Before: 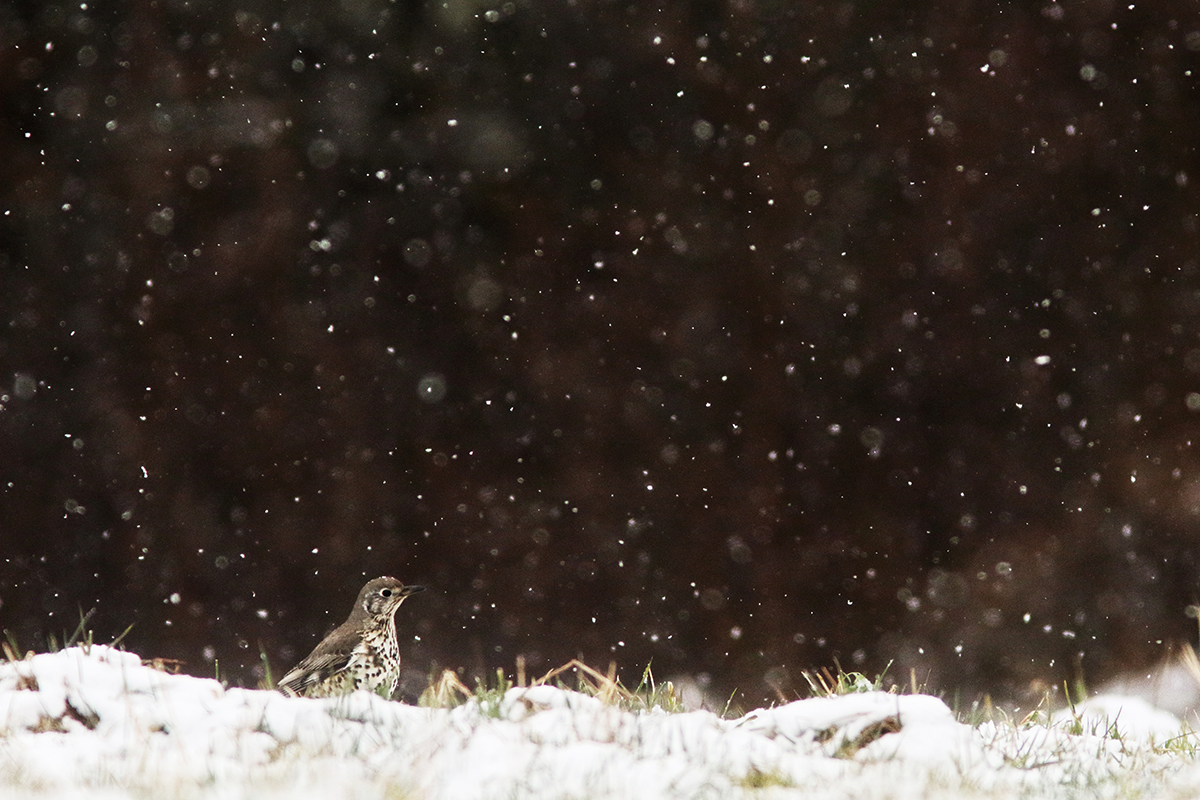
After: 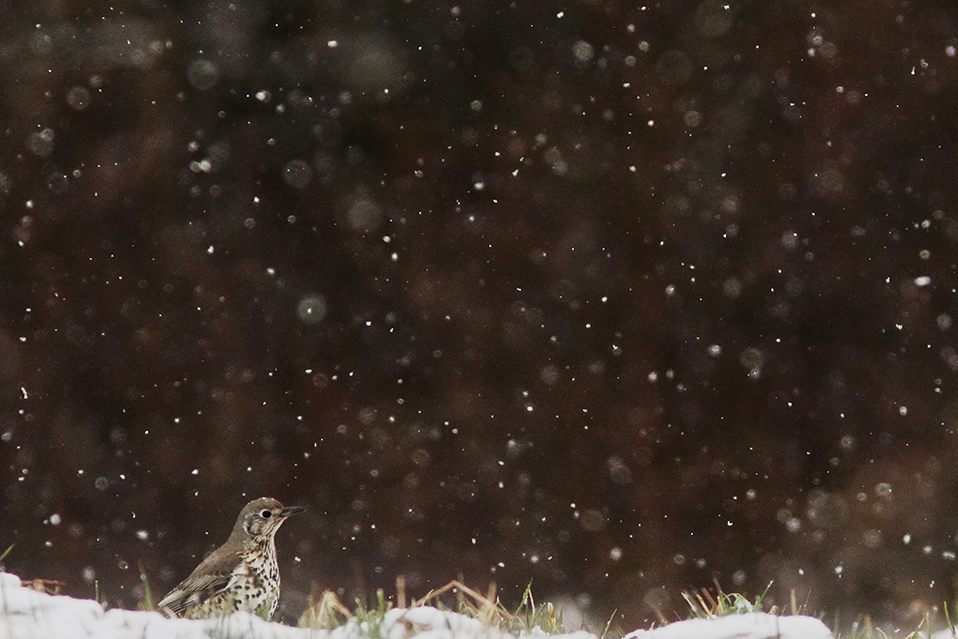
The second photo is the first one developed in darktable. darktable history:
crop and rotate: left 10.071%, top 10.071%, right 10.02%, bottom 10.02%
tone equalizer: -8 EV 0.25 EV, -7 EV 0.417 EV, -6 EV 0.417 EV, -5 EV 0.25 EV, -3 EV -0.25 EV, -2 EV -0.417 EV, -1 EV -0.417 EV, +0 EV -0.25 EV, edges refinement/feathering 500, mask exposure compensation -1.57 EV, preserve details guided filter
